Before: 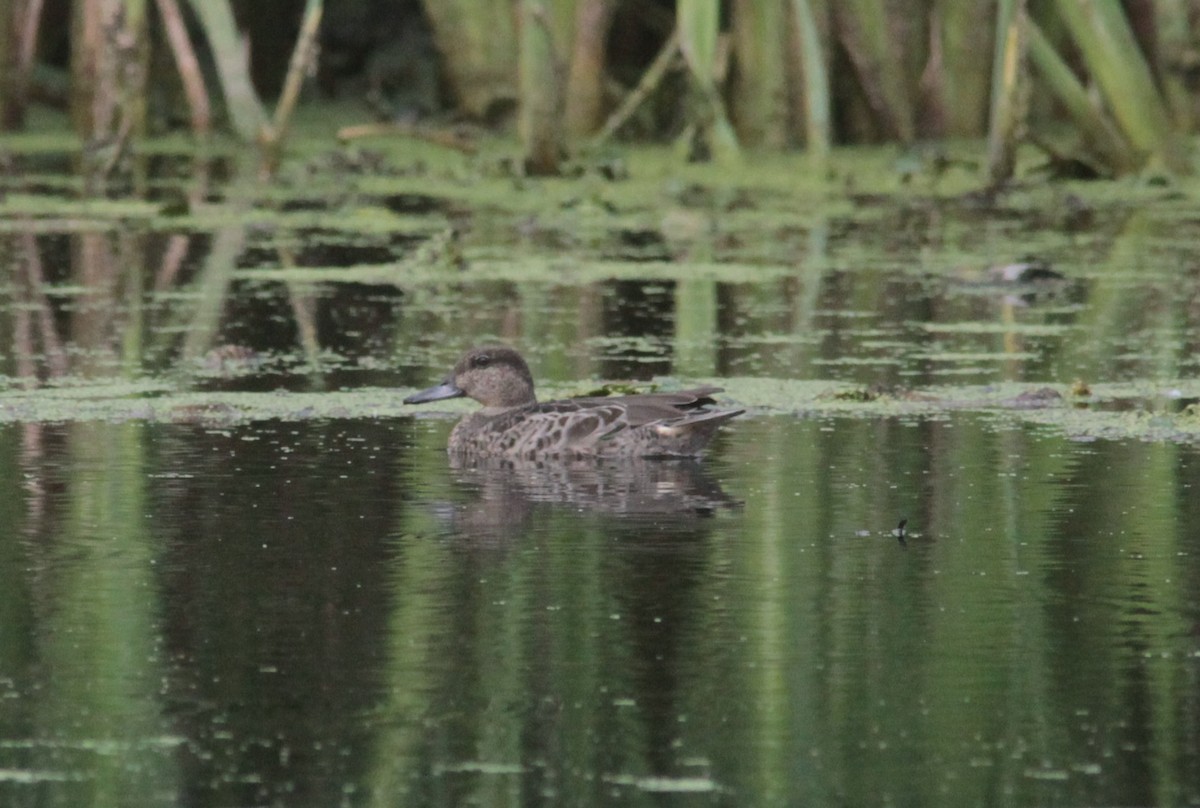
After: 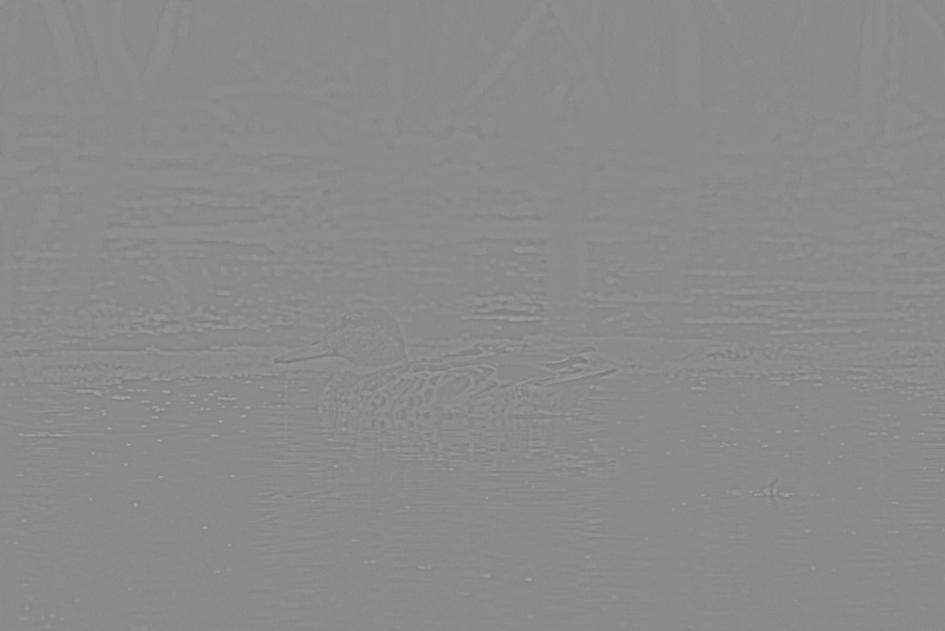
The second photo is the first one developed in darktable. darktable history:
tone curve: curves: ch0 [(0, 0) (0.004, 0.001) (0.133, 0.112) (0.325, 0.362) (0.832, 0.893) (1, 1)], color space Lab, linked channels, preserve colors none
exposure: exposure -0.116 EV, compensate exposure bias true, compensate highlight preservation false
highpass: sharpness 5.84%, contrast boost 8.44%
crop and rotate: left 10.77%, top 5.1%, right 10.41%, bottom 16.76%
